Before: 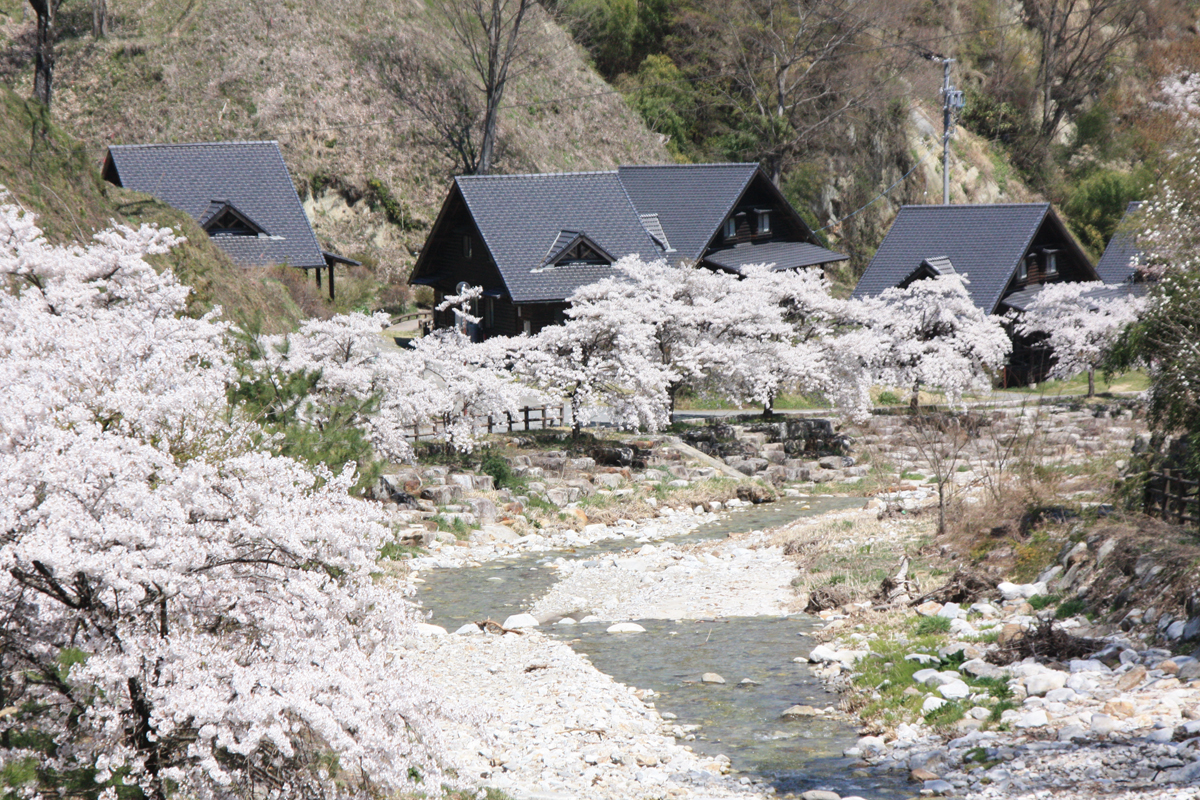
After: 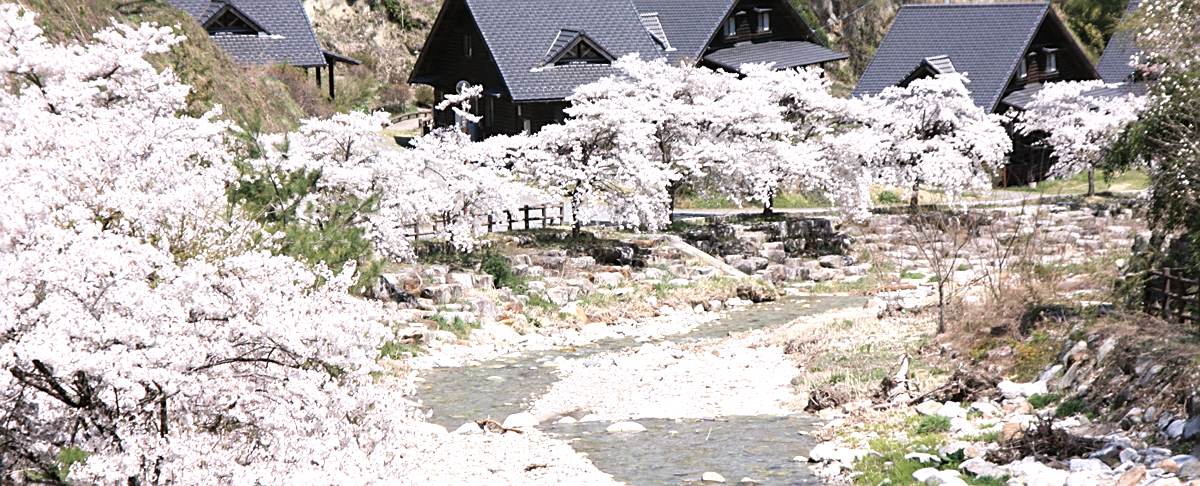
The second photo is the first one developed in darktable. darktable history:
color correction: highlights a* 3.08, highlights b* -1.23, shadows a* -0.095, shadows b* 1.98, saturation 0.984
crop and rotate: top 25.212%, bottom 14%
tone equalizer: -8 EV -0.383 EV, -7 EV -0.376 EV, -6 EV -0.296 EV, -5 EV -0.229 EV, -3 EV 0.191 EV, -2 EV 0.348 EV, -1 EV 0.414 EV, +0 EV 0.4 EV, smoothing 1
sharpen: on, module defaults
